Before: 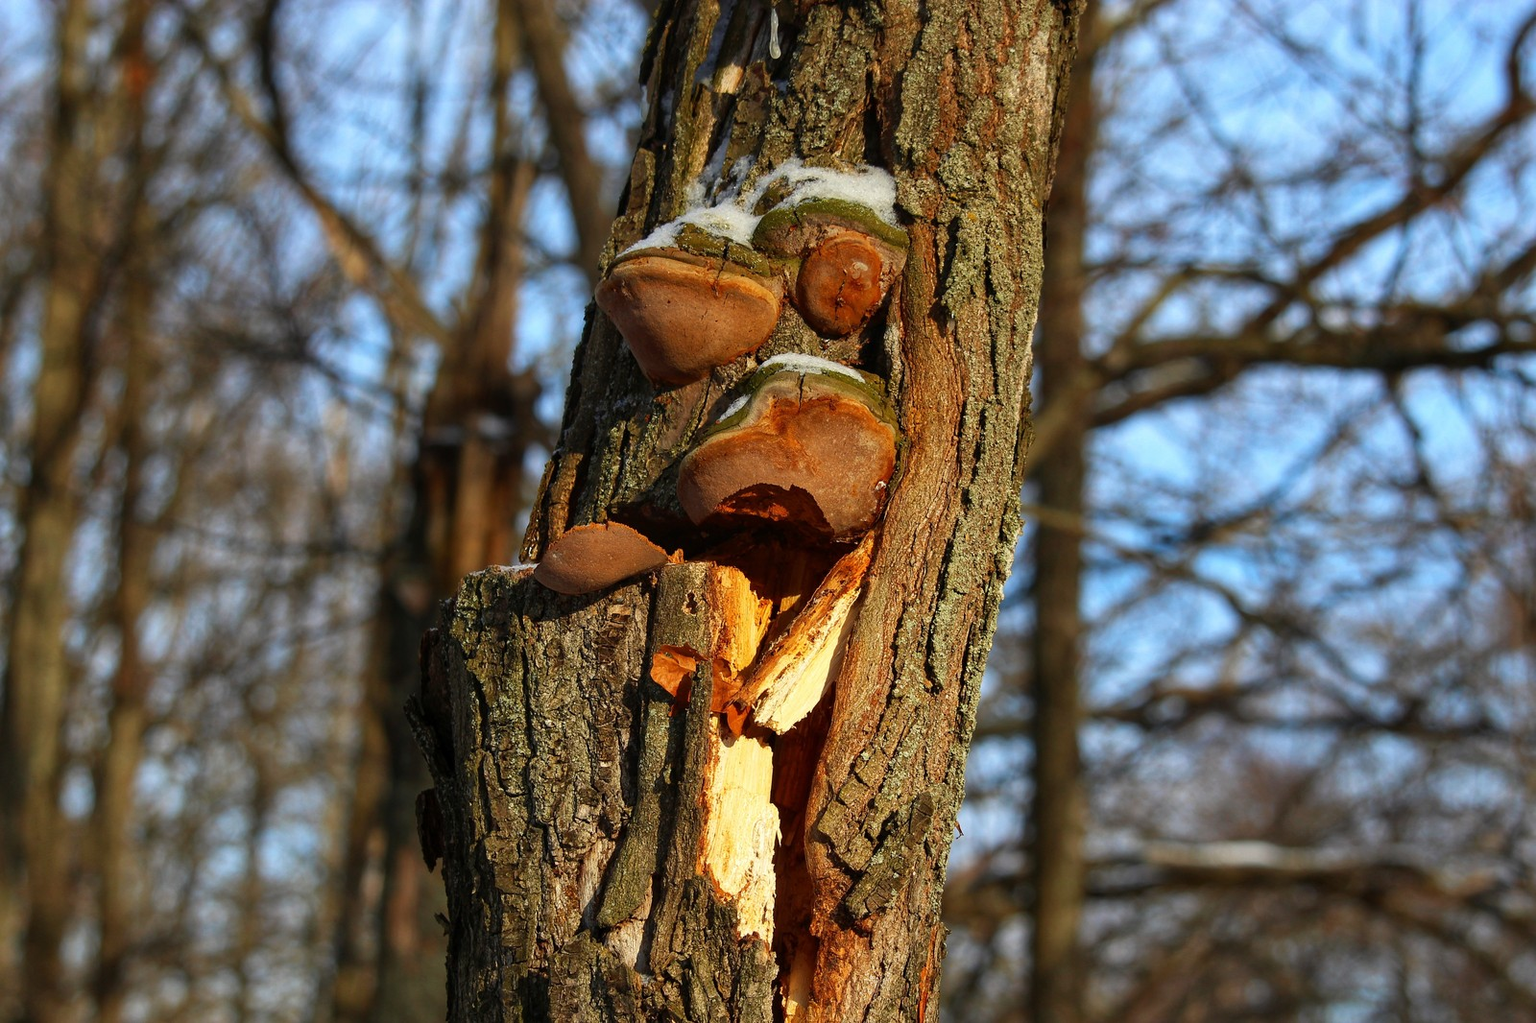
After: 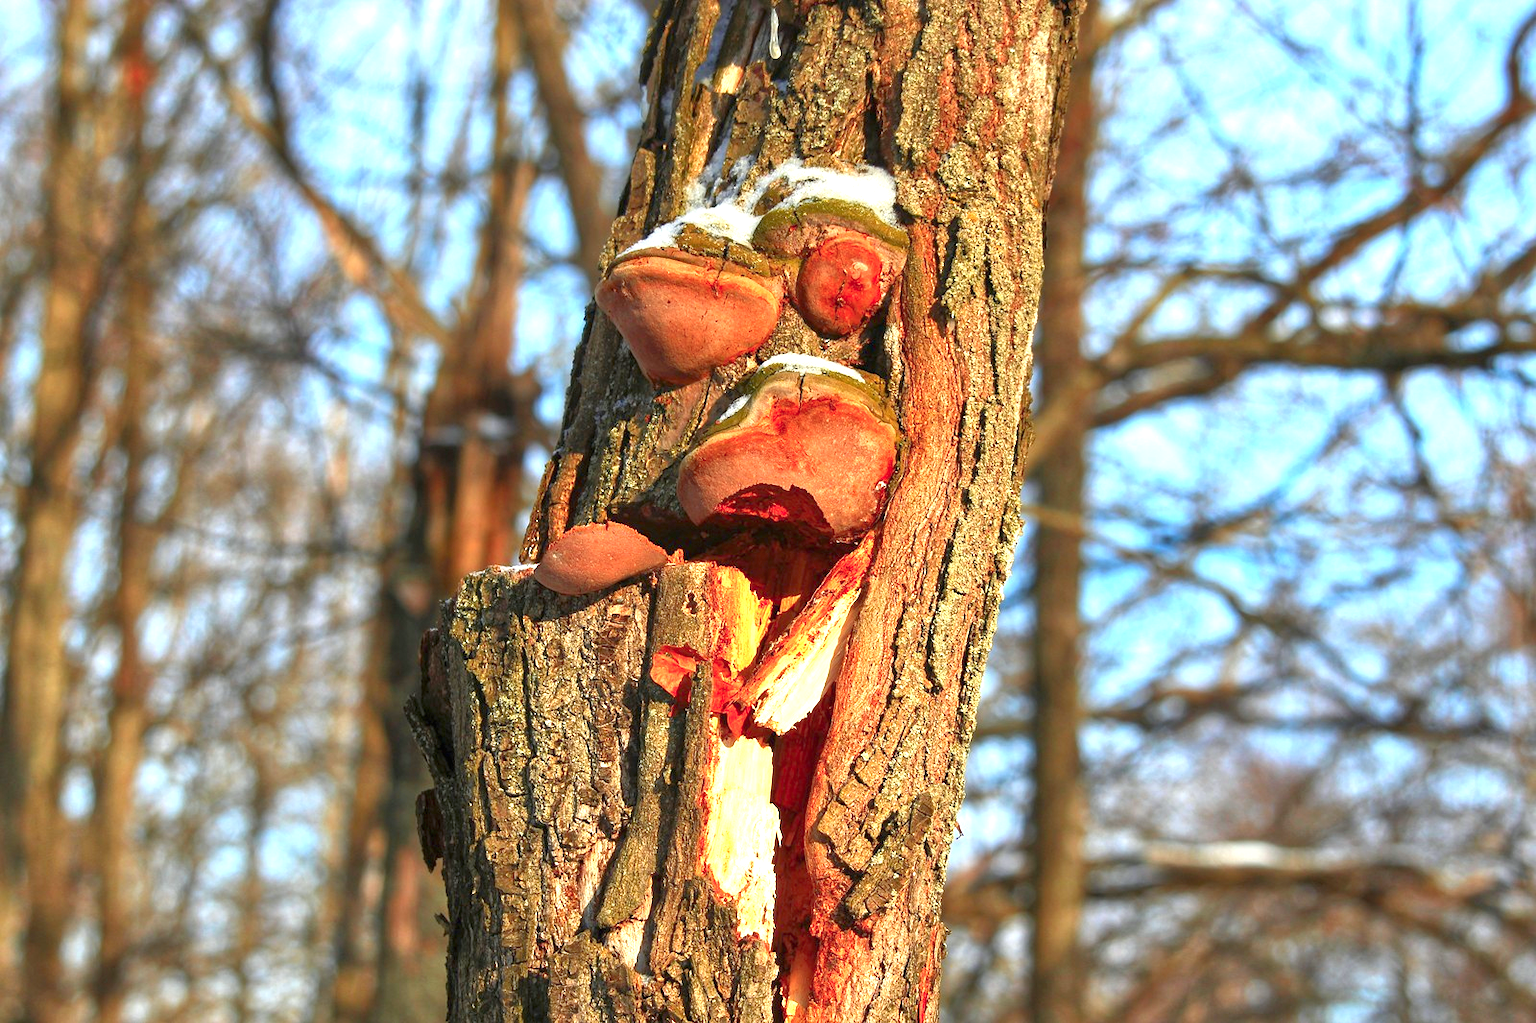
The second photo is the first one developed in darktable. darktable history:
exposure: black level correction 0, exposure 1.173 EV, compensate exposure bias true, compensate highlight preservation false
color zones: curves: ch1 [(0.309, 0.524) (0.41, 0.329) (0.508, 0.509)]; ch2 [(0.25, 0.457) (0.75, 0.5)]
white balance: red 0.978, blue 0.999
tone equalizer: -8 EV 1 EV, -7 EV 1 EV, -6 EV 1 EV, -5 EV 1 EV, -4 EV 1 EV, -3 EV 0.75 EV, -2 EV 0.5 EV, -1 EV 0.25 EV
